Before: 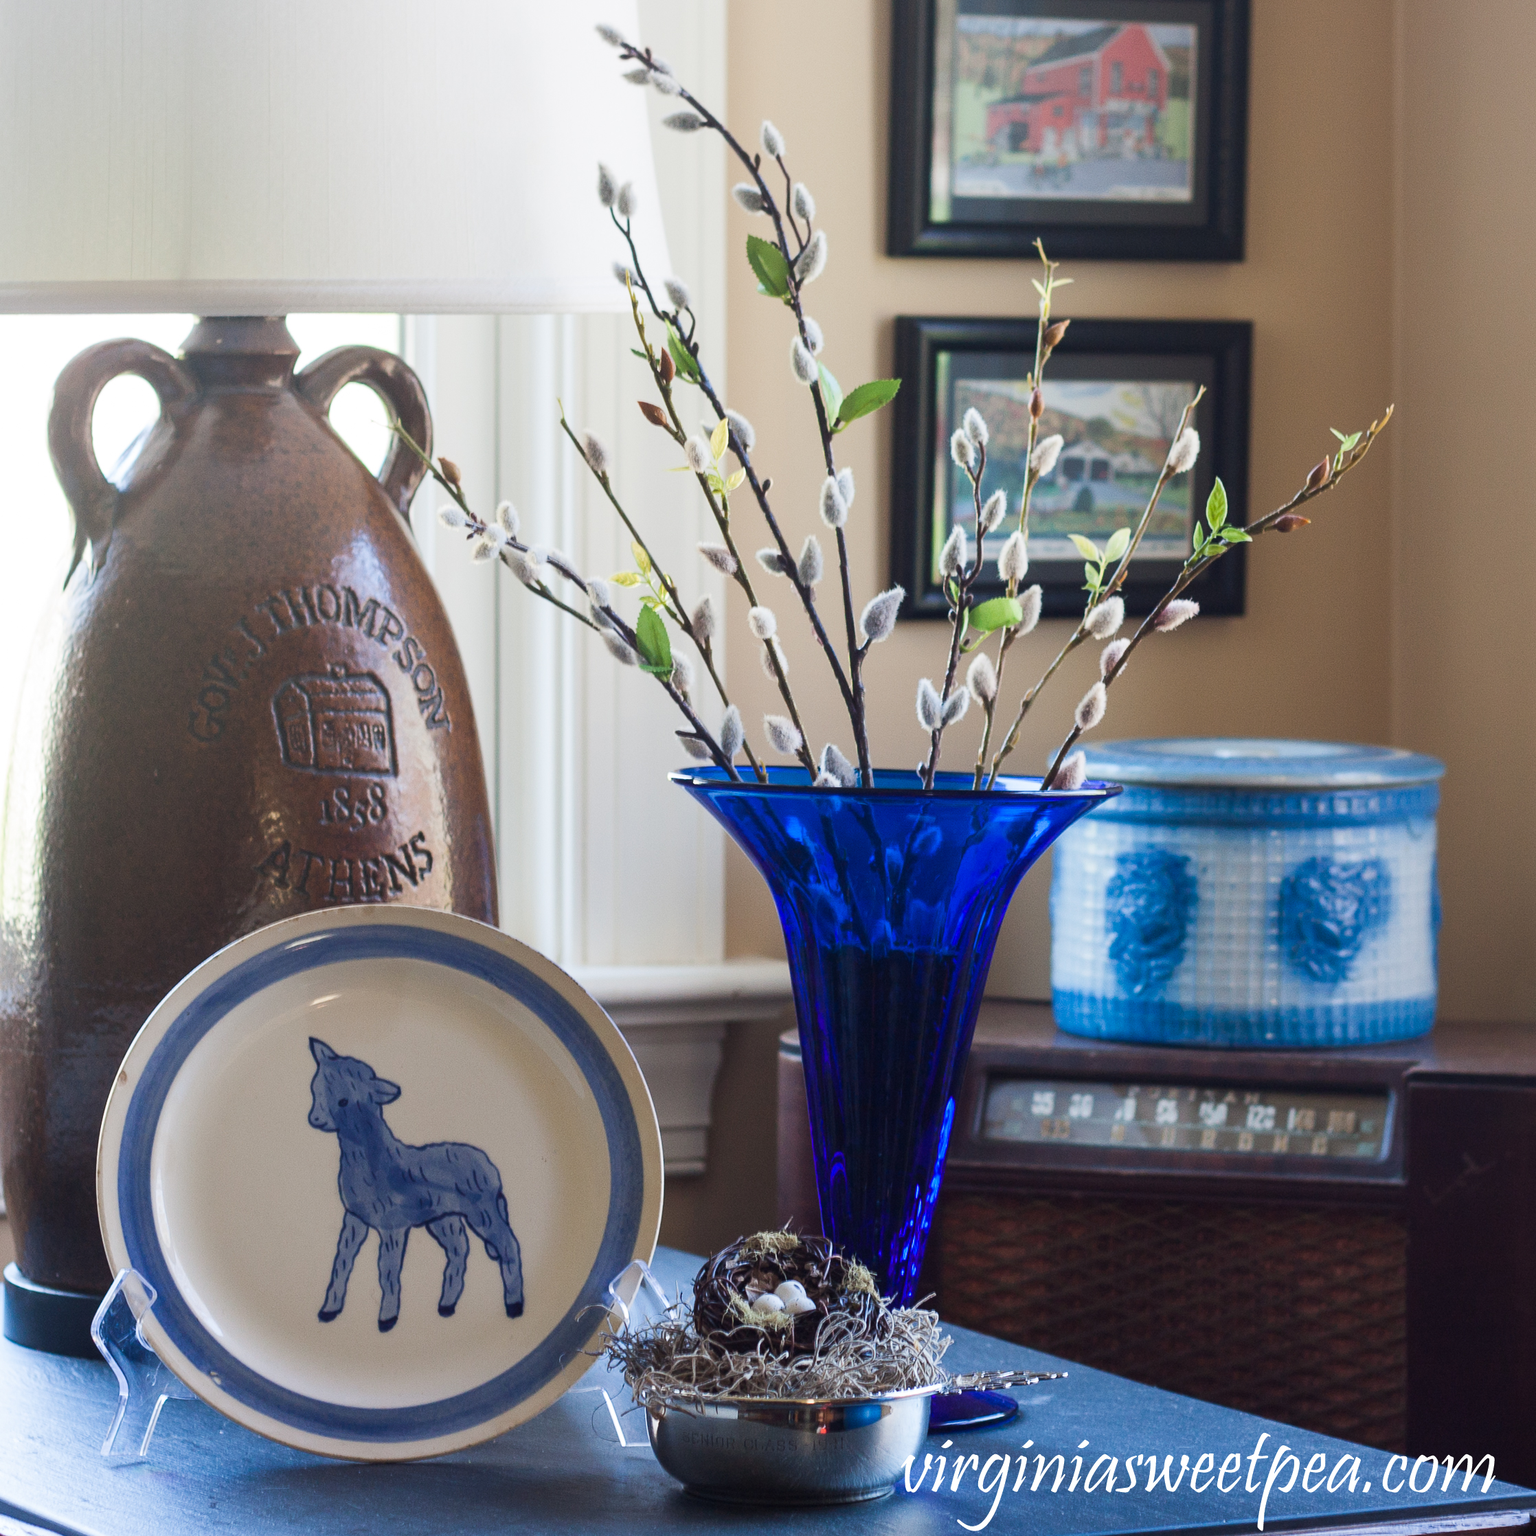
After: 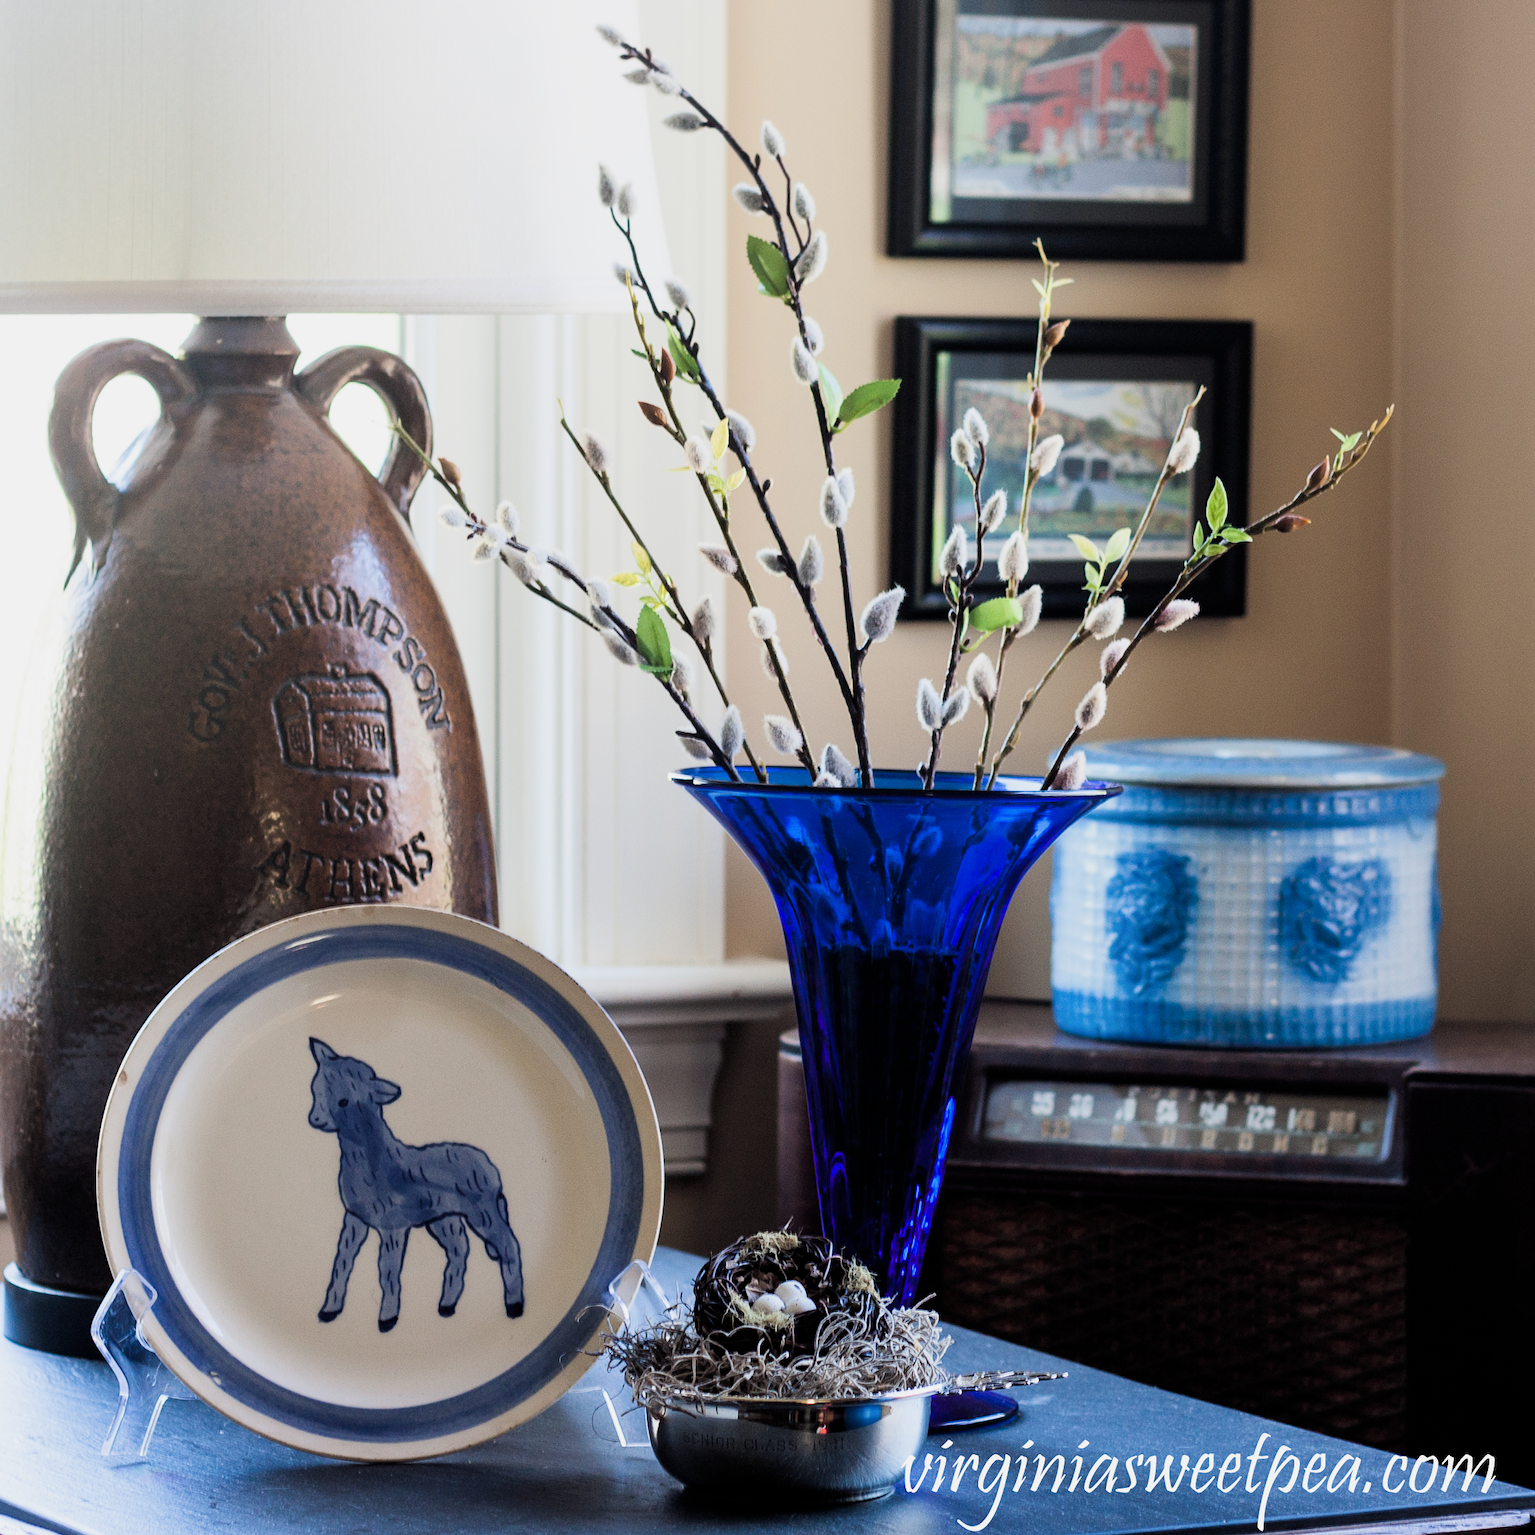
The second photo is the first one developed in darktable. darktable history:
filmic rgb: middle gray luminance 10.09%, black relative exposure -8.61 EV, white relative exposure 3.3 EV, target black luminance 0%, hardness 5.2, latitude 44.6%, contrast 1.311, highlights saturation mix 5.88%, shadows ↔ highlights balance 24.66%, iterations of high-quality reconstruction 0
